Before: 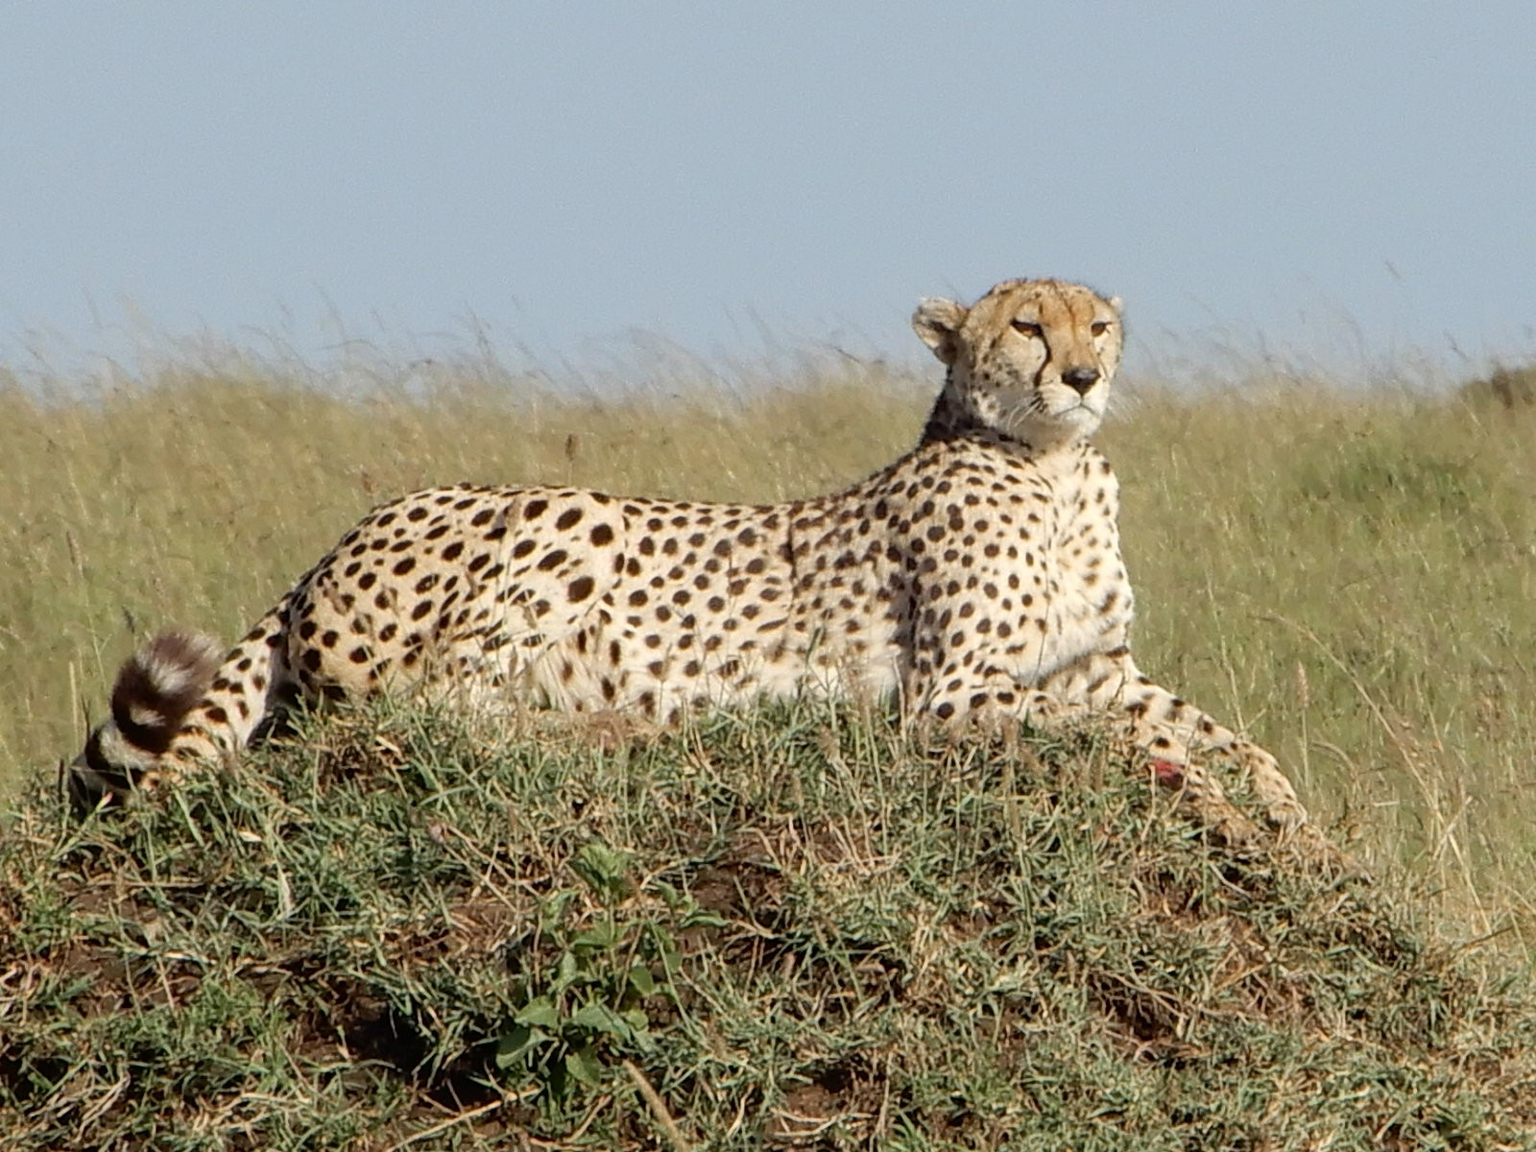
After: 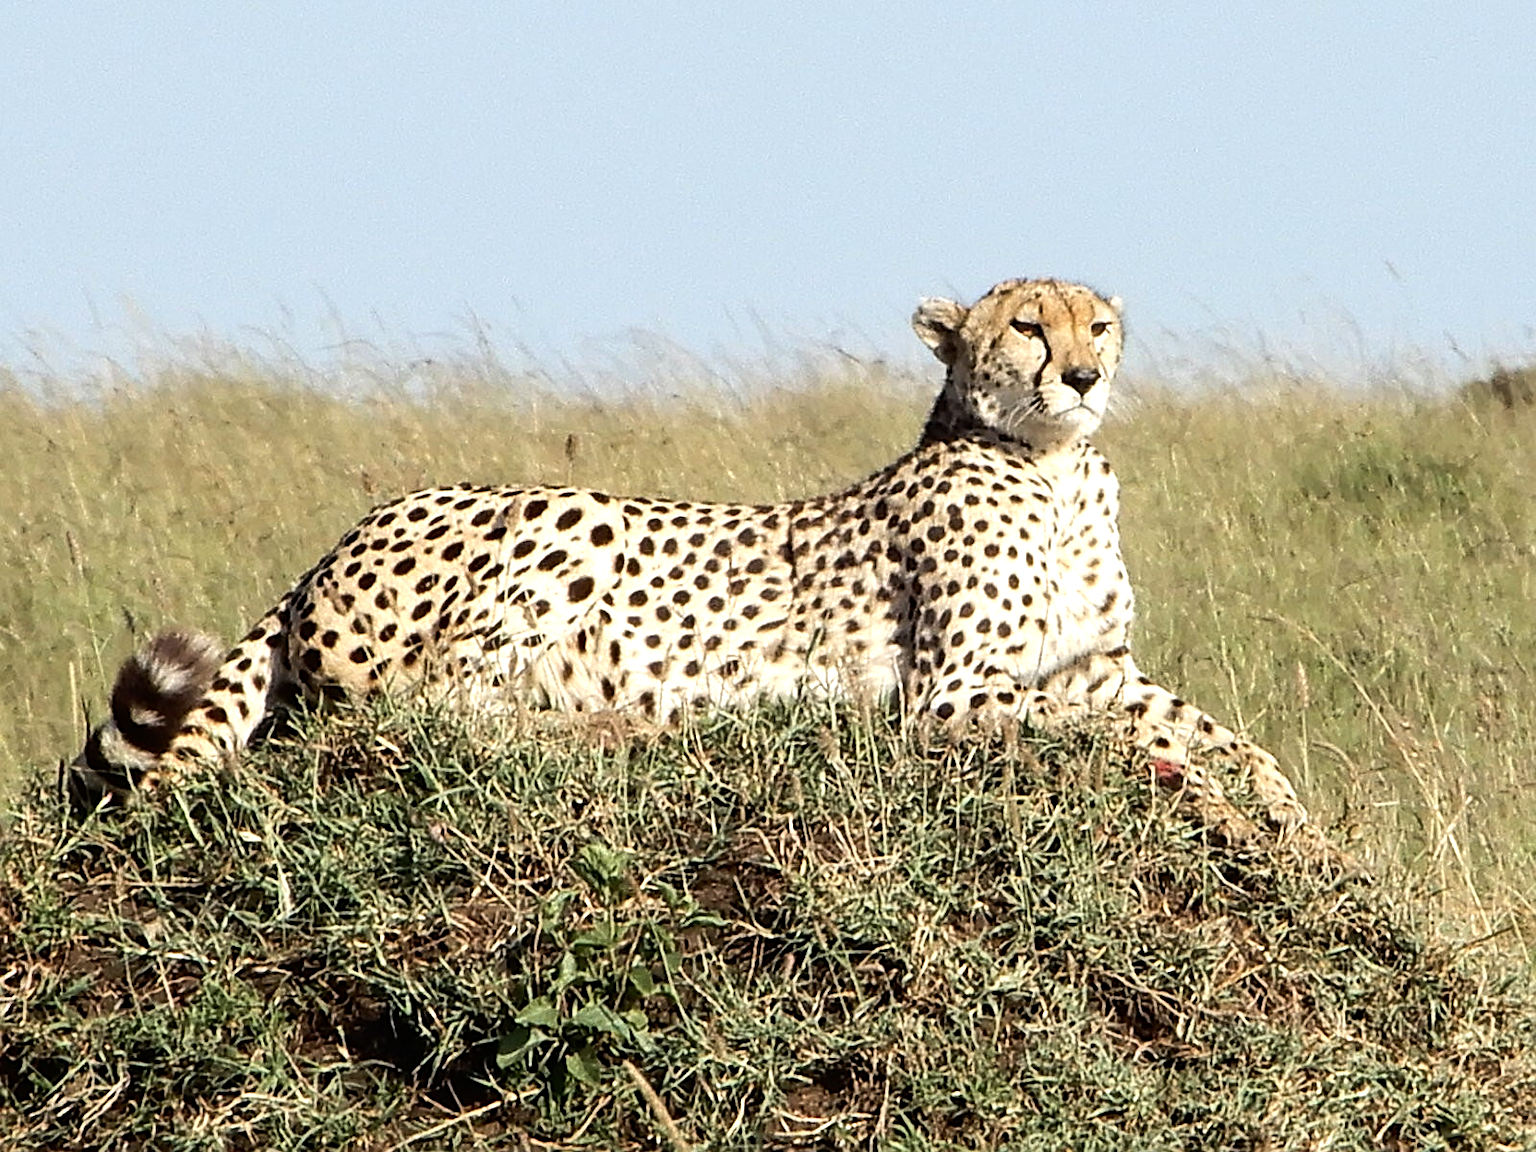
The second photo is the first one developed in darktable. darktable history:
sharpen: on, module defaults
tone equalizer: -8 EV -0.74 EV, -7 EV -0.731 EV, -6 EV -0.59 EV, -5 EV -0.421 EV, -3 EV 0.384 EV, -2 EV 0.6 EV, -1 EV 0.686 EV, +0 EV 0.768 EV, edges refinement/feathering 500, mask exposure compensation -1.57 EV, preserve details no
